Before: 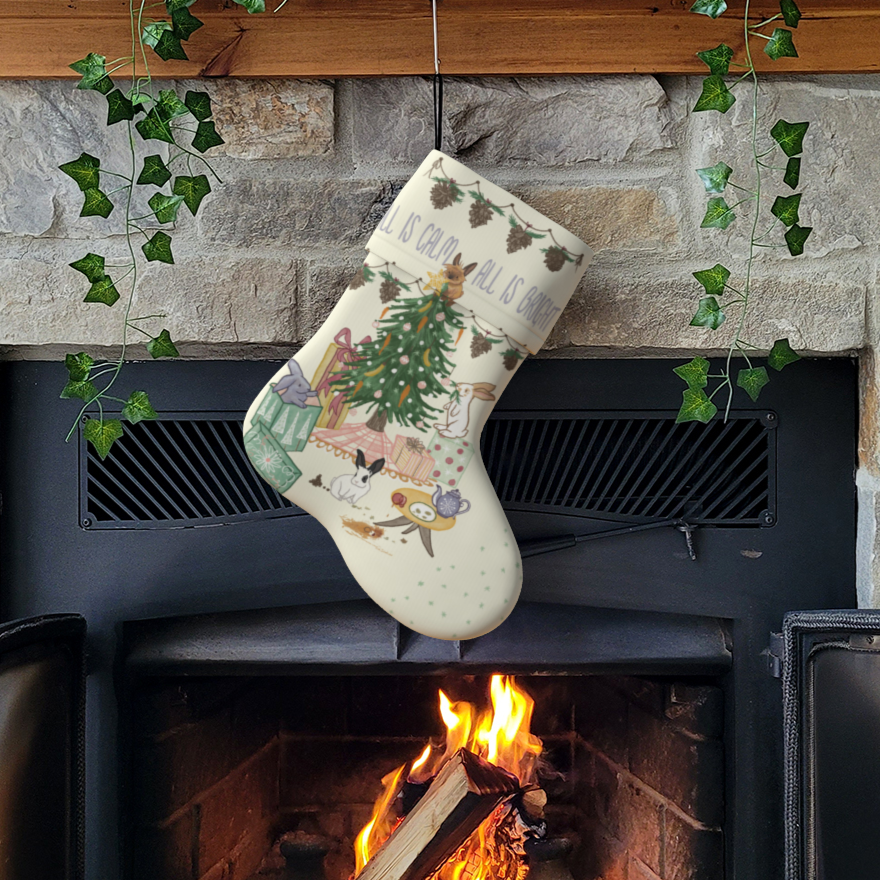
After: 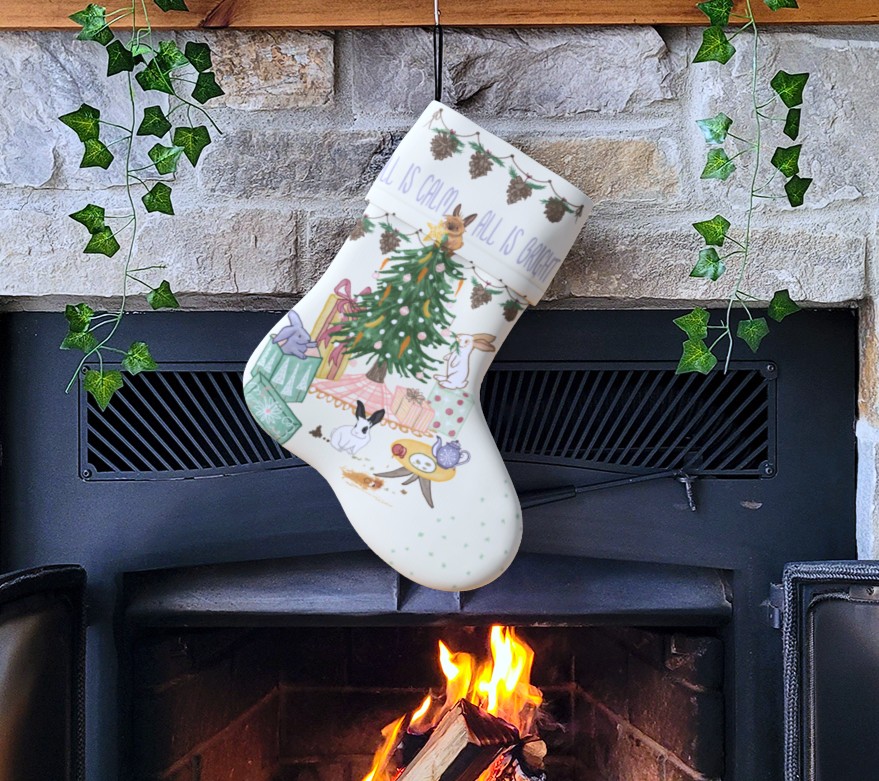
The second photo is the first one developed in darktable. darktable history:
contrast brightness saturation: contrast 0.2, brightness 0.16, saturation 0.22
white balance: red 0.967, blue 1.119, emerald 0.756
crop and rotate: top 5.609%, bottom 5.609%
